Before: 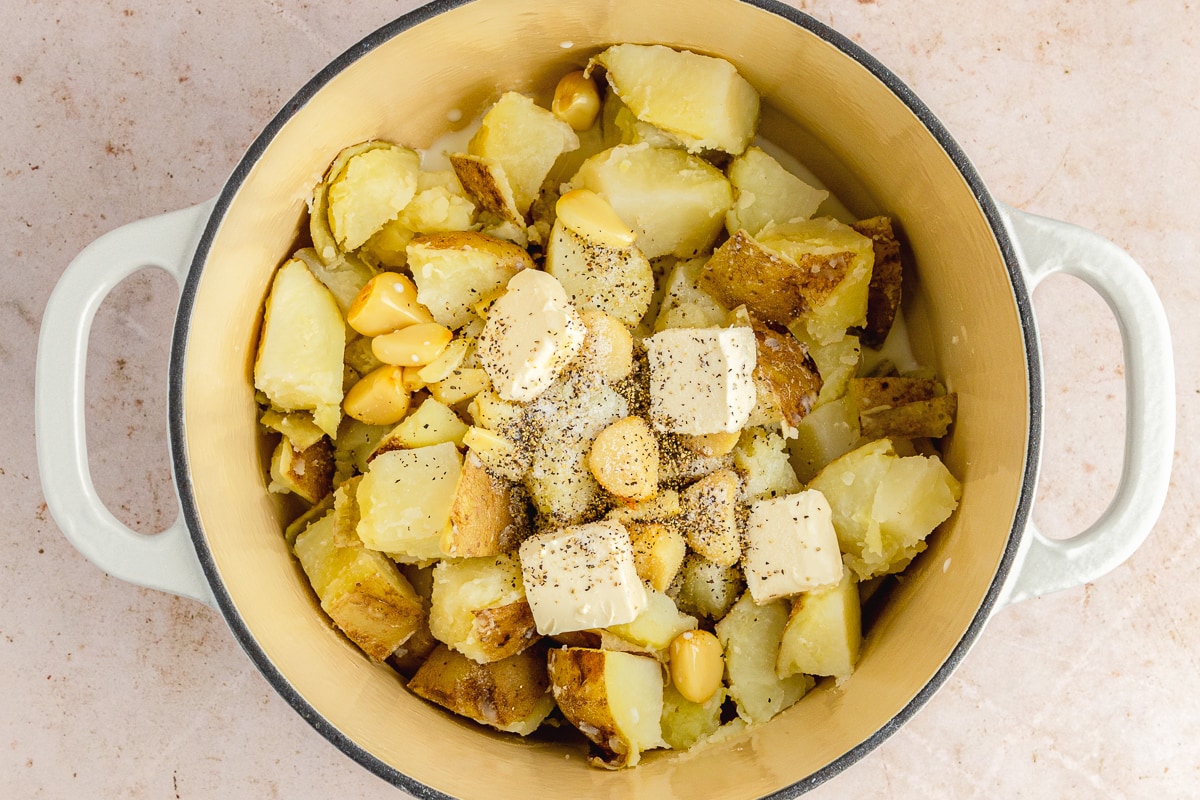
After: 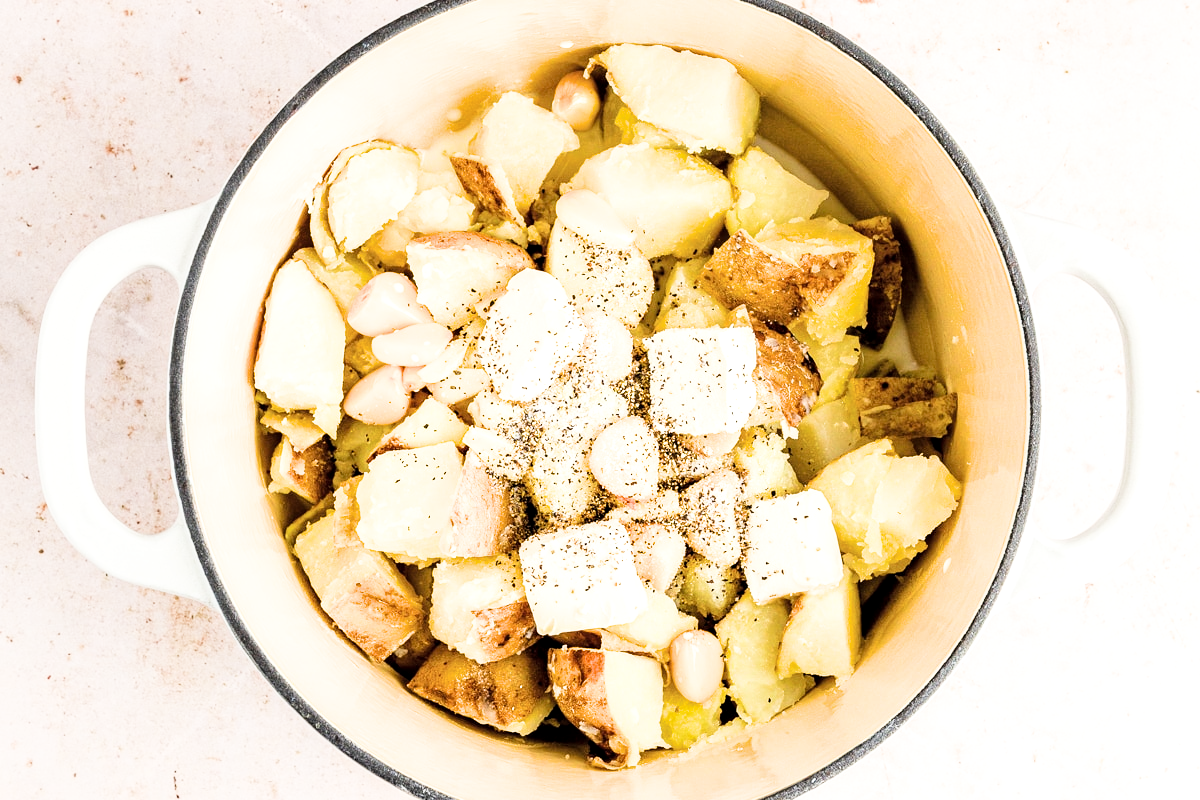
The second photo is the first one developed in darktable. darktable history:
tone equalizer: on, module defaults
filmic rgb: black relative exposure -5.09 EV, white relative exposure 3.52 EV, hardness 3.19, contrast 1.396, highlights saturation mix -48.62%, contrast in shadows safe
exposure: black level correction 0, exposure 1.2 EV, compensate exposure bias true, compensate highlight preservation false
local contrast: highlights 102%, shadows 100%, detail 120%, midtone range 0.2
